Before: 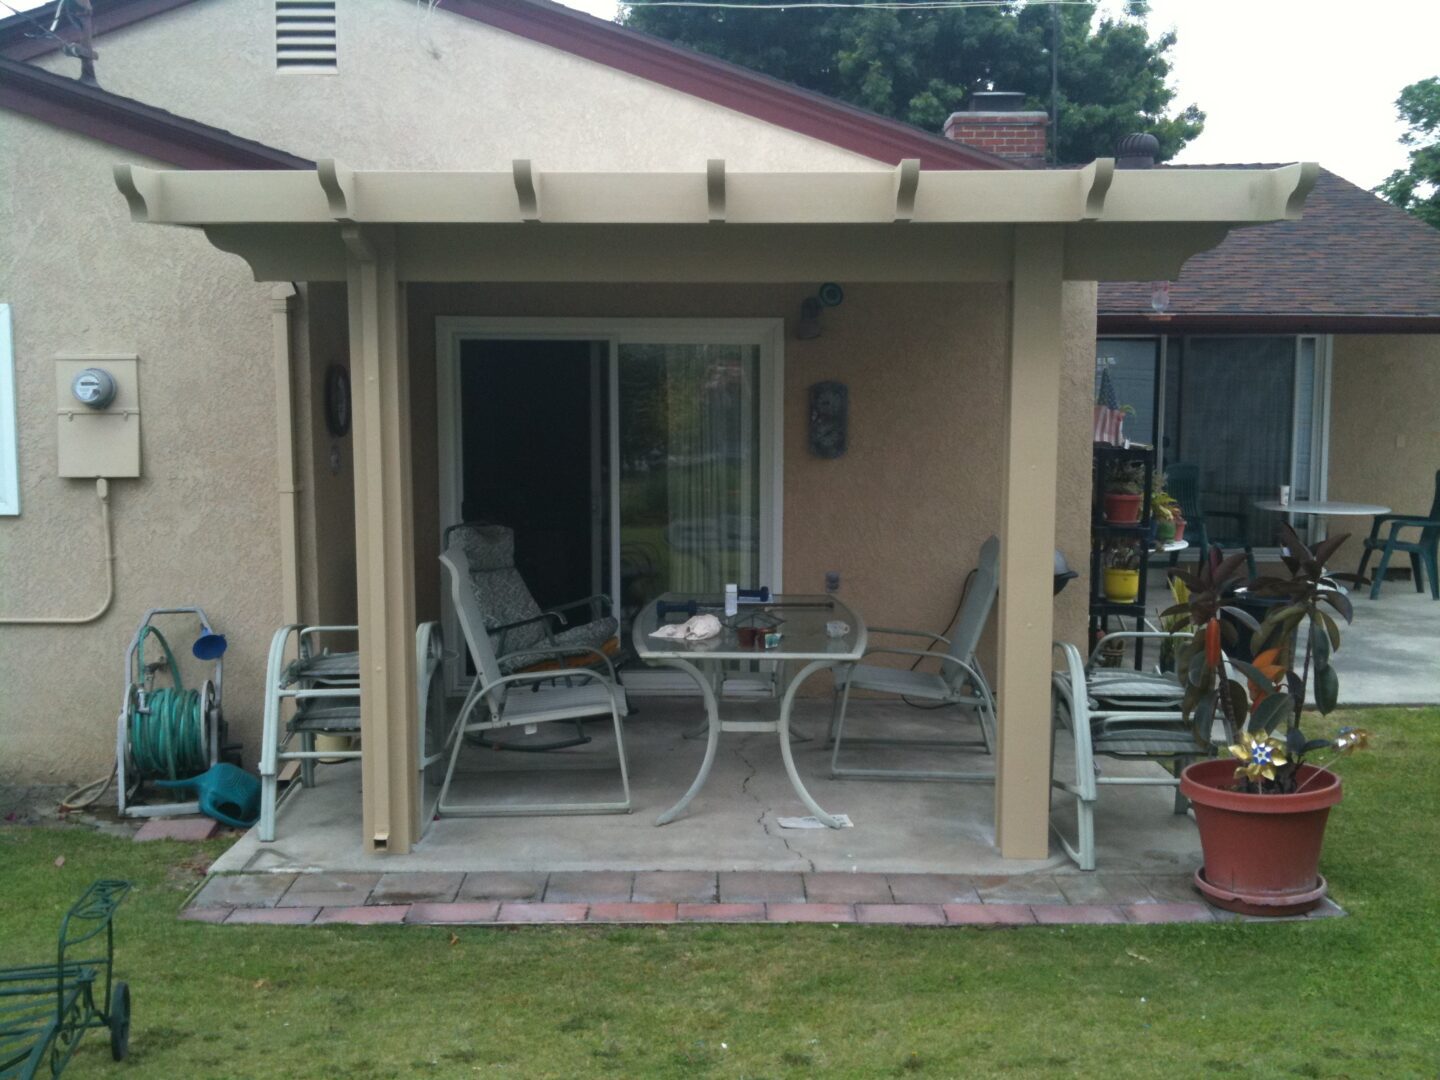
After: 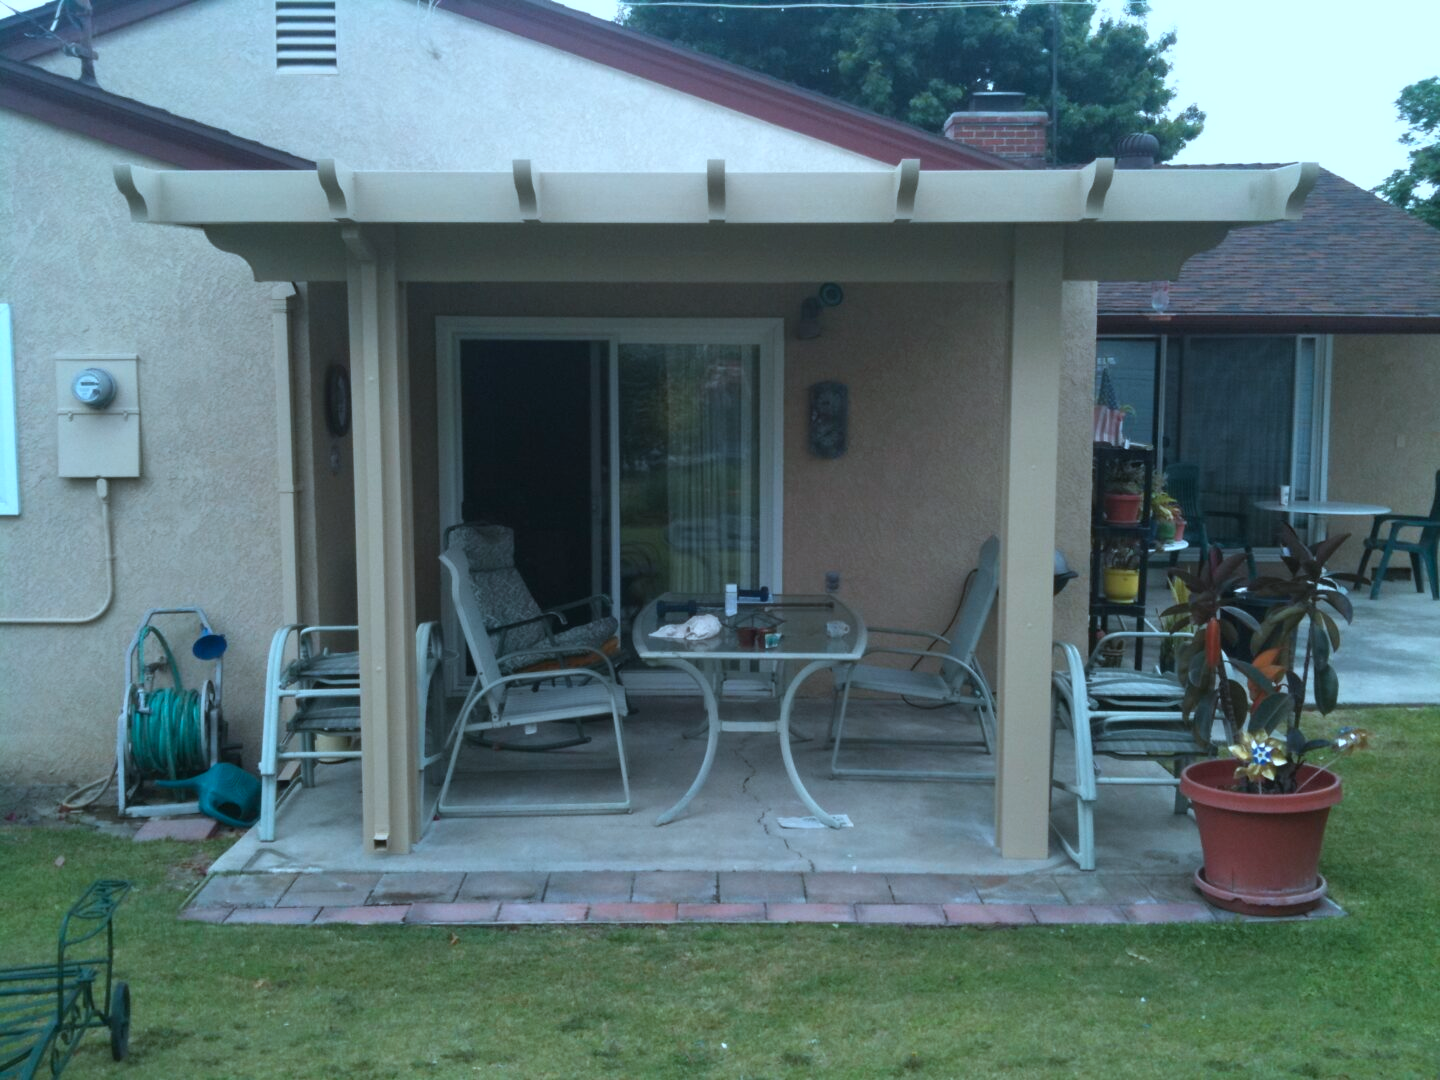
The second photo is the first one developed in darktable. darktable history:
color correction: highlights a* -9.41, highlights b* -22.49
